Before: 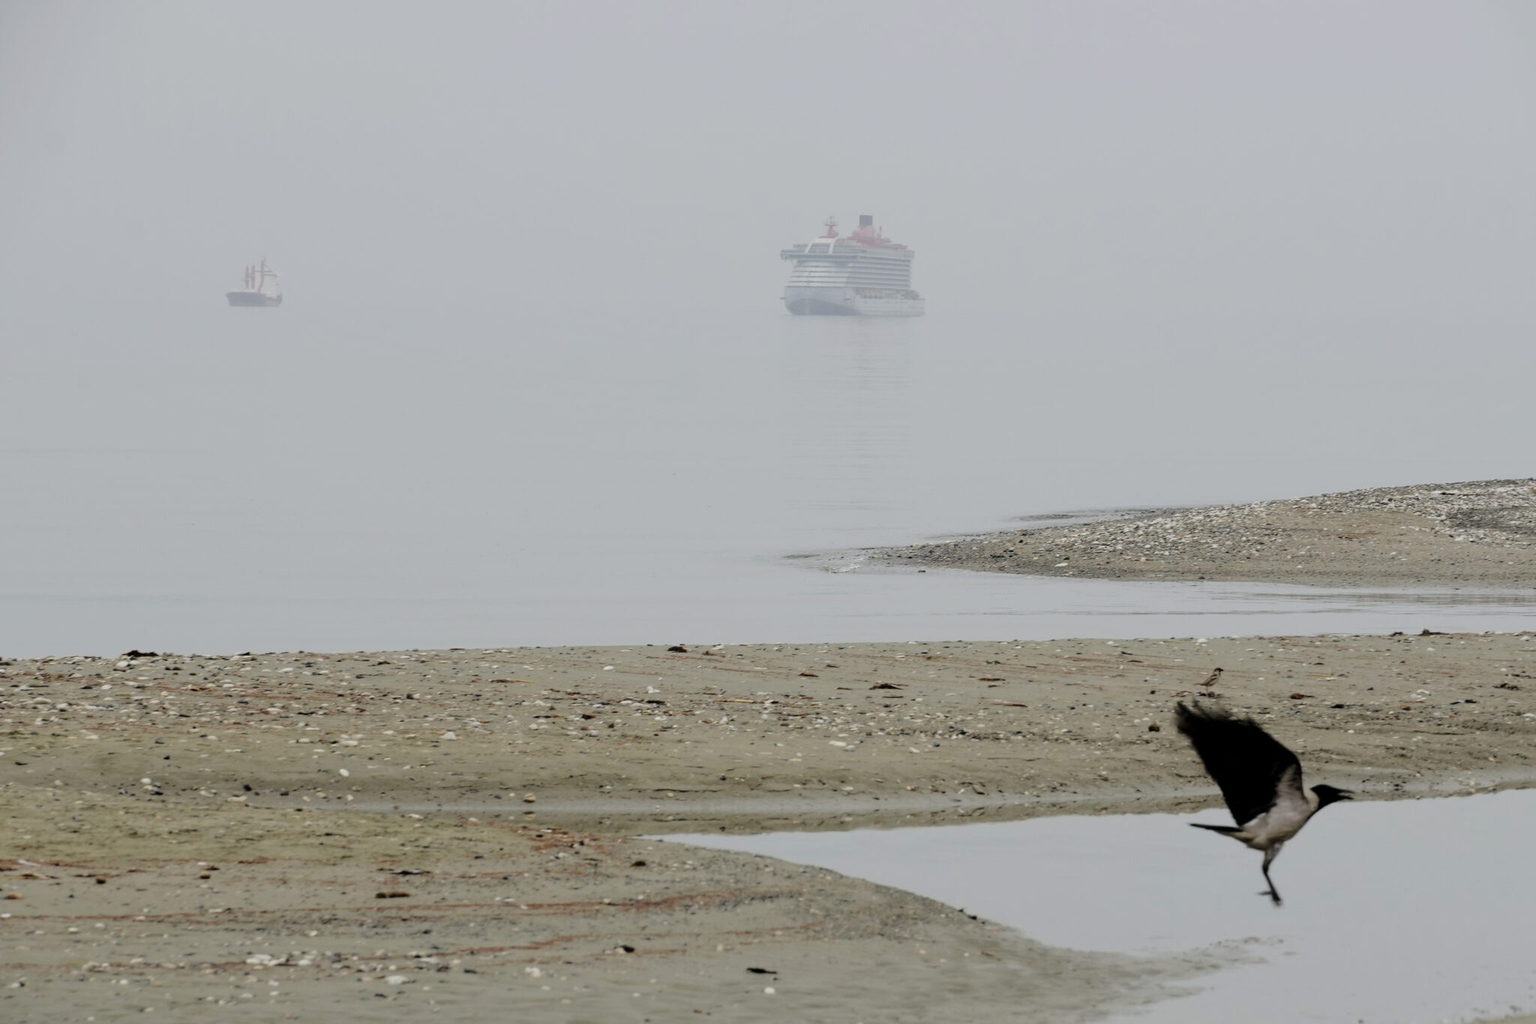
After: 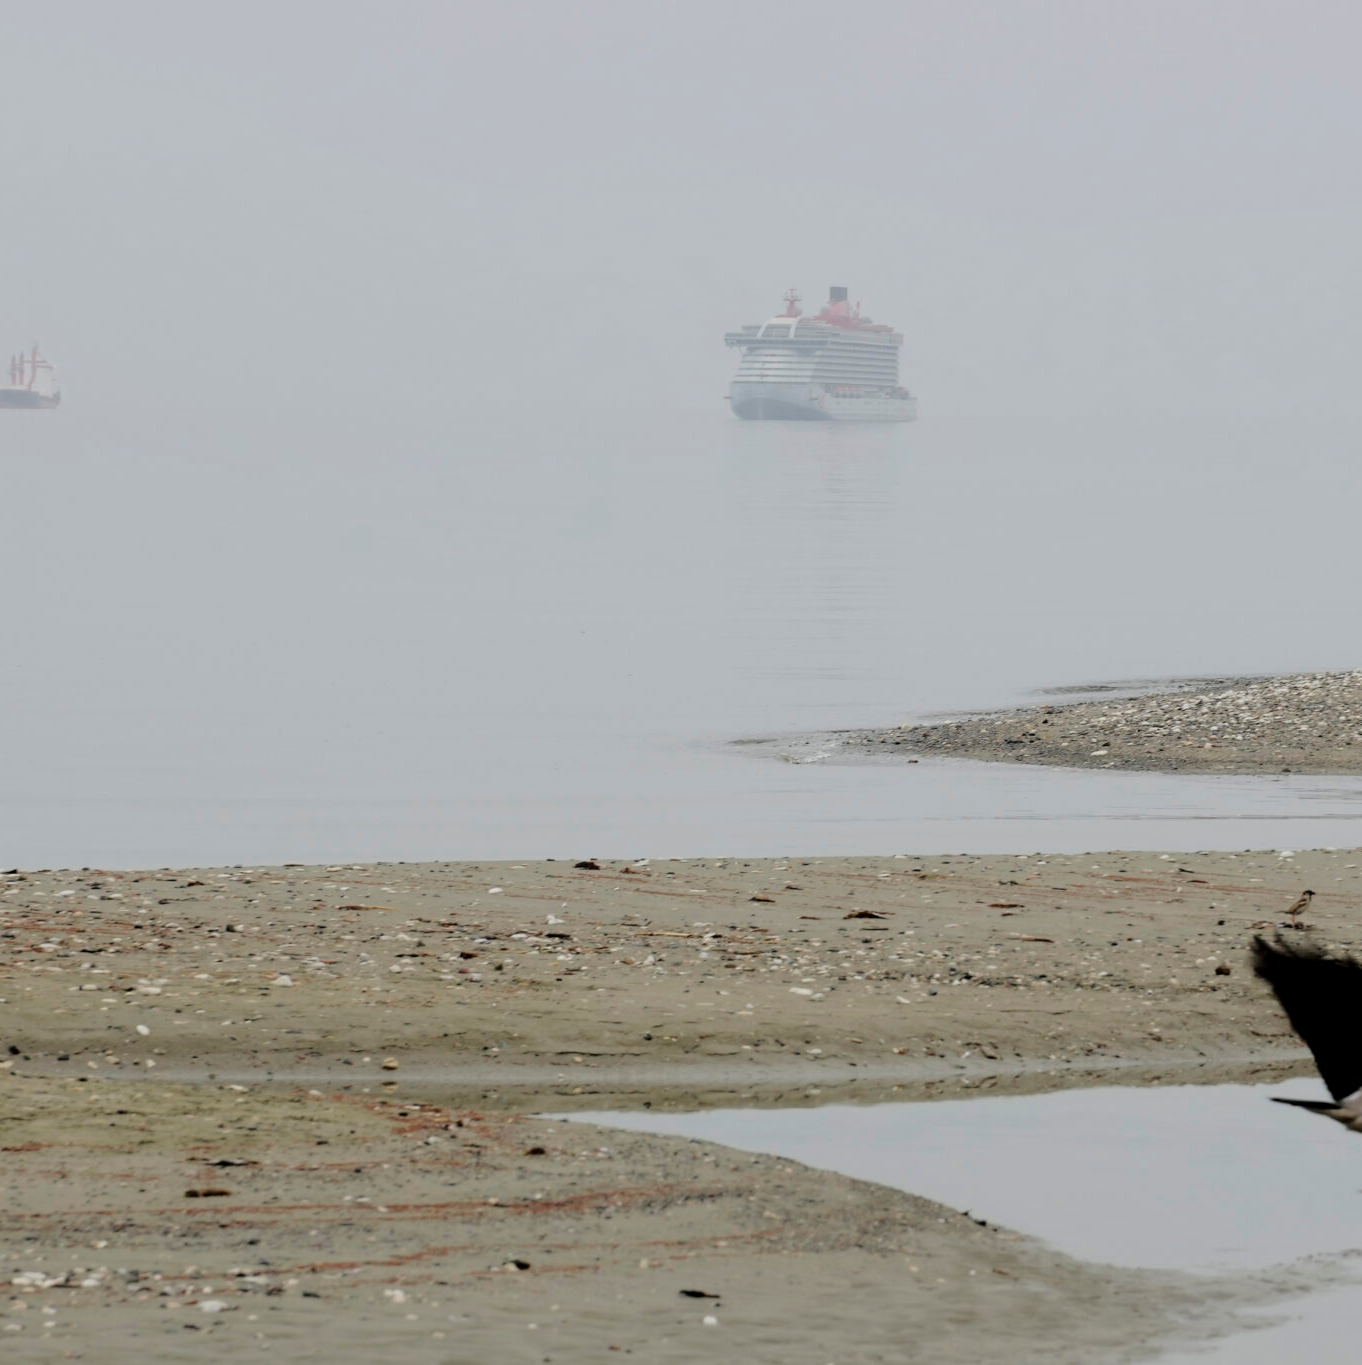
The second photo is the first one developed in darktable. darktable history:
tone equalizer: on, module defaults
crop and rotate: left 15.464%, right 18.029%
